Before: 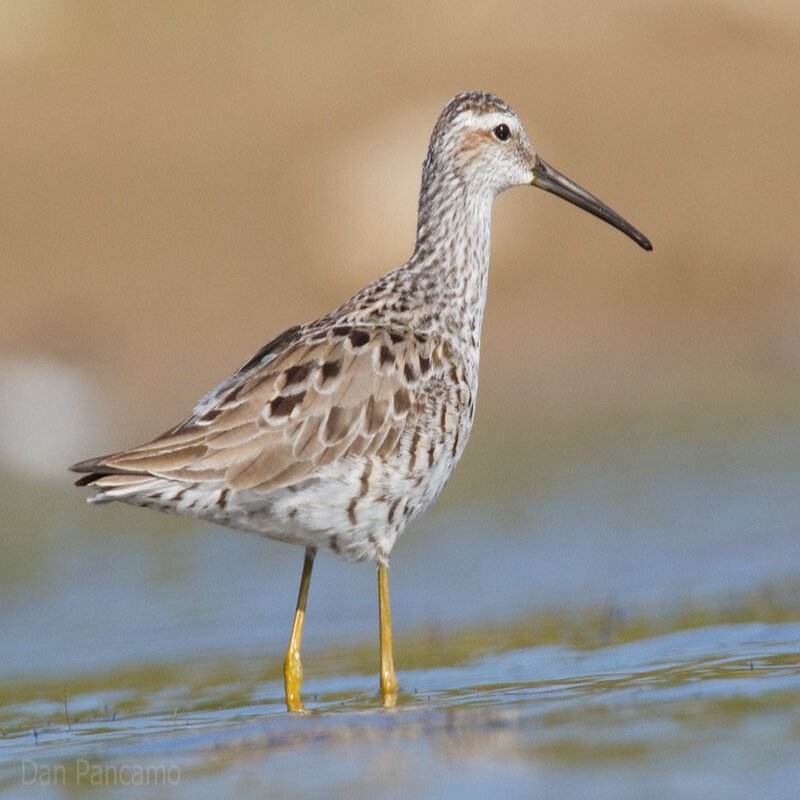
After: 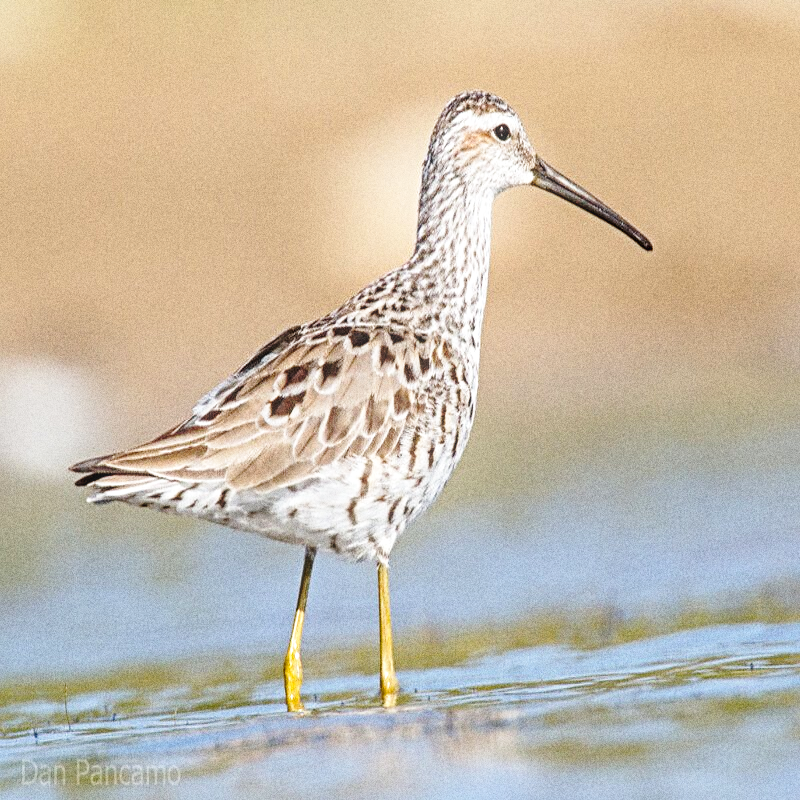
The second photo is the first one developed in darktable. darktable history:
sharpen: radius 4
grain: coarseness 0.09 ISO, strength 40%
base curve: curves: ch0 [(0, 0) (0.028, 0.03) (0.121, 0.232) (0.46, 0.748) (0.859, 0.968) (1, 1)], preserve colors none
bloom: size 13.65%, threshold 98.39%, strength 4.82%
local contrast: on, module defaults
